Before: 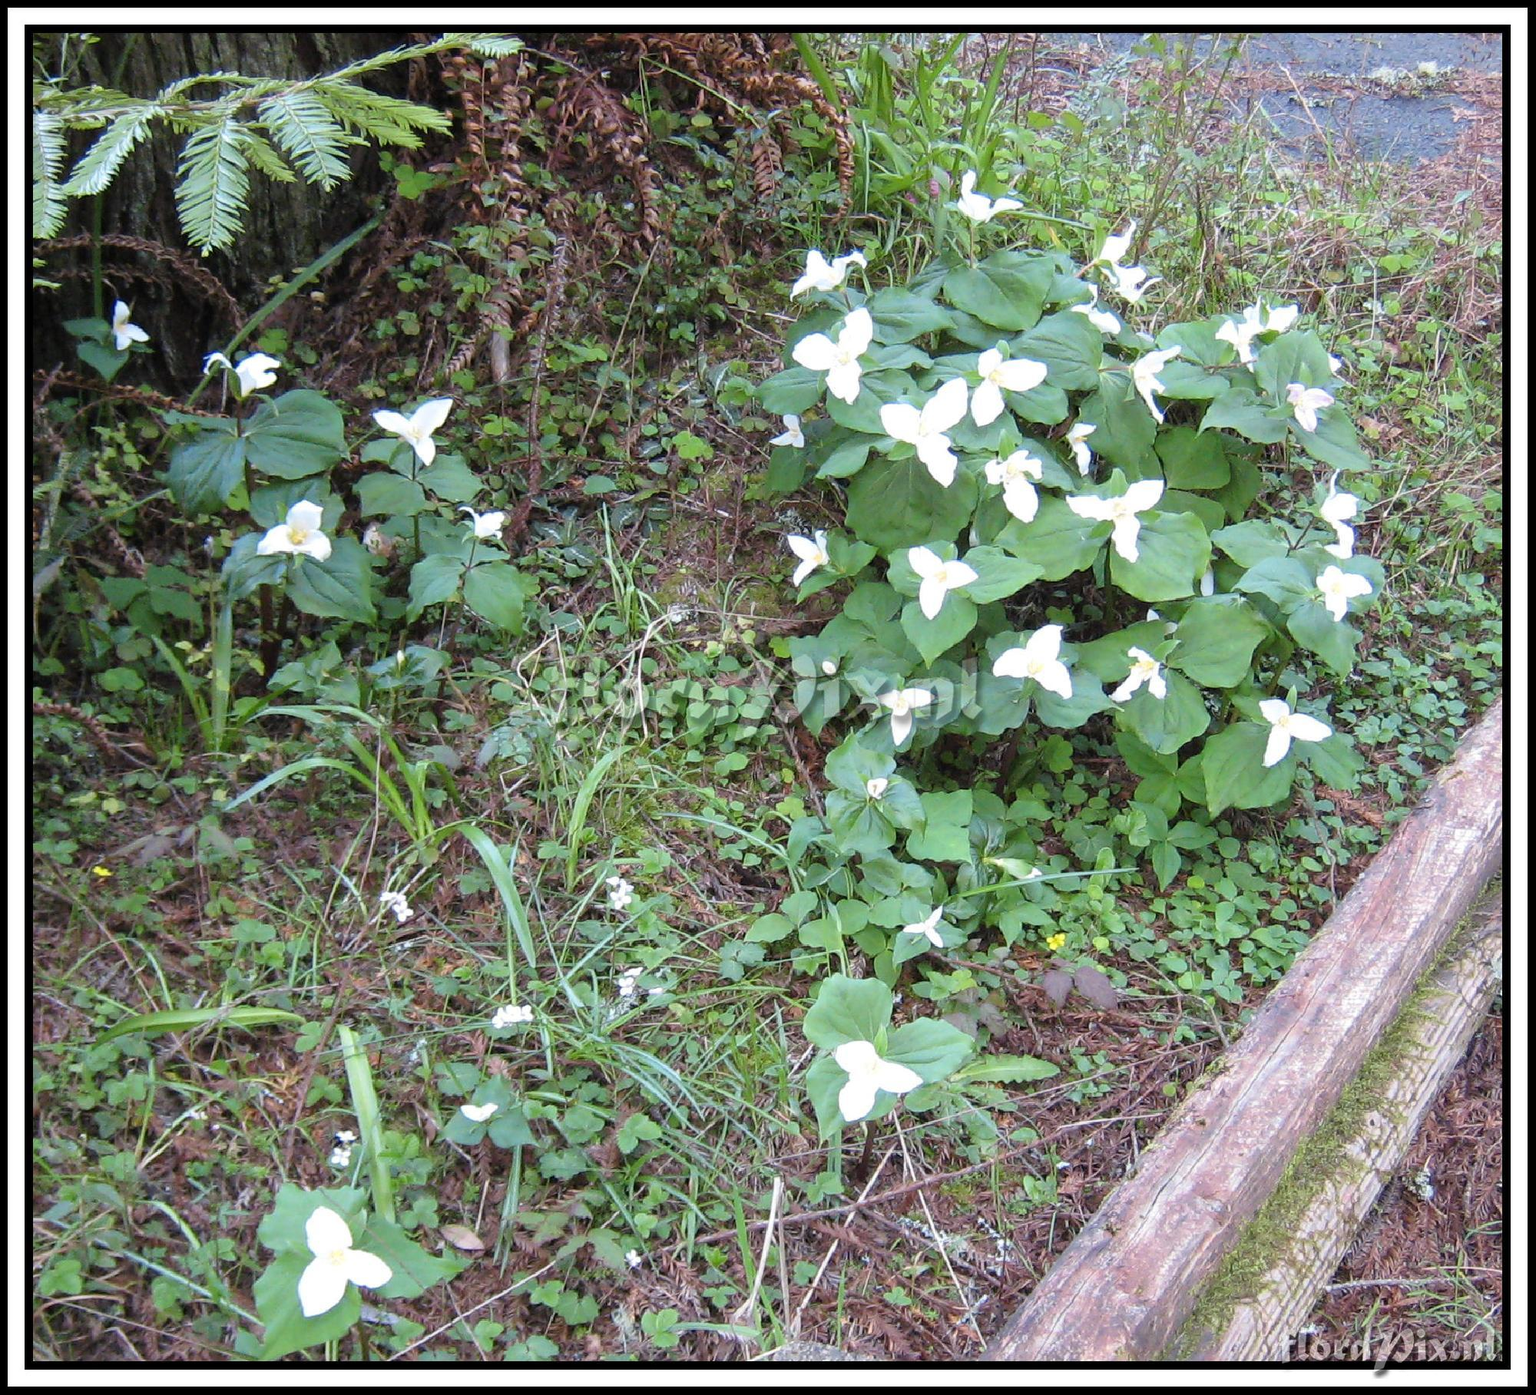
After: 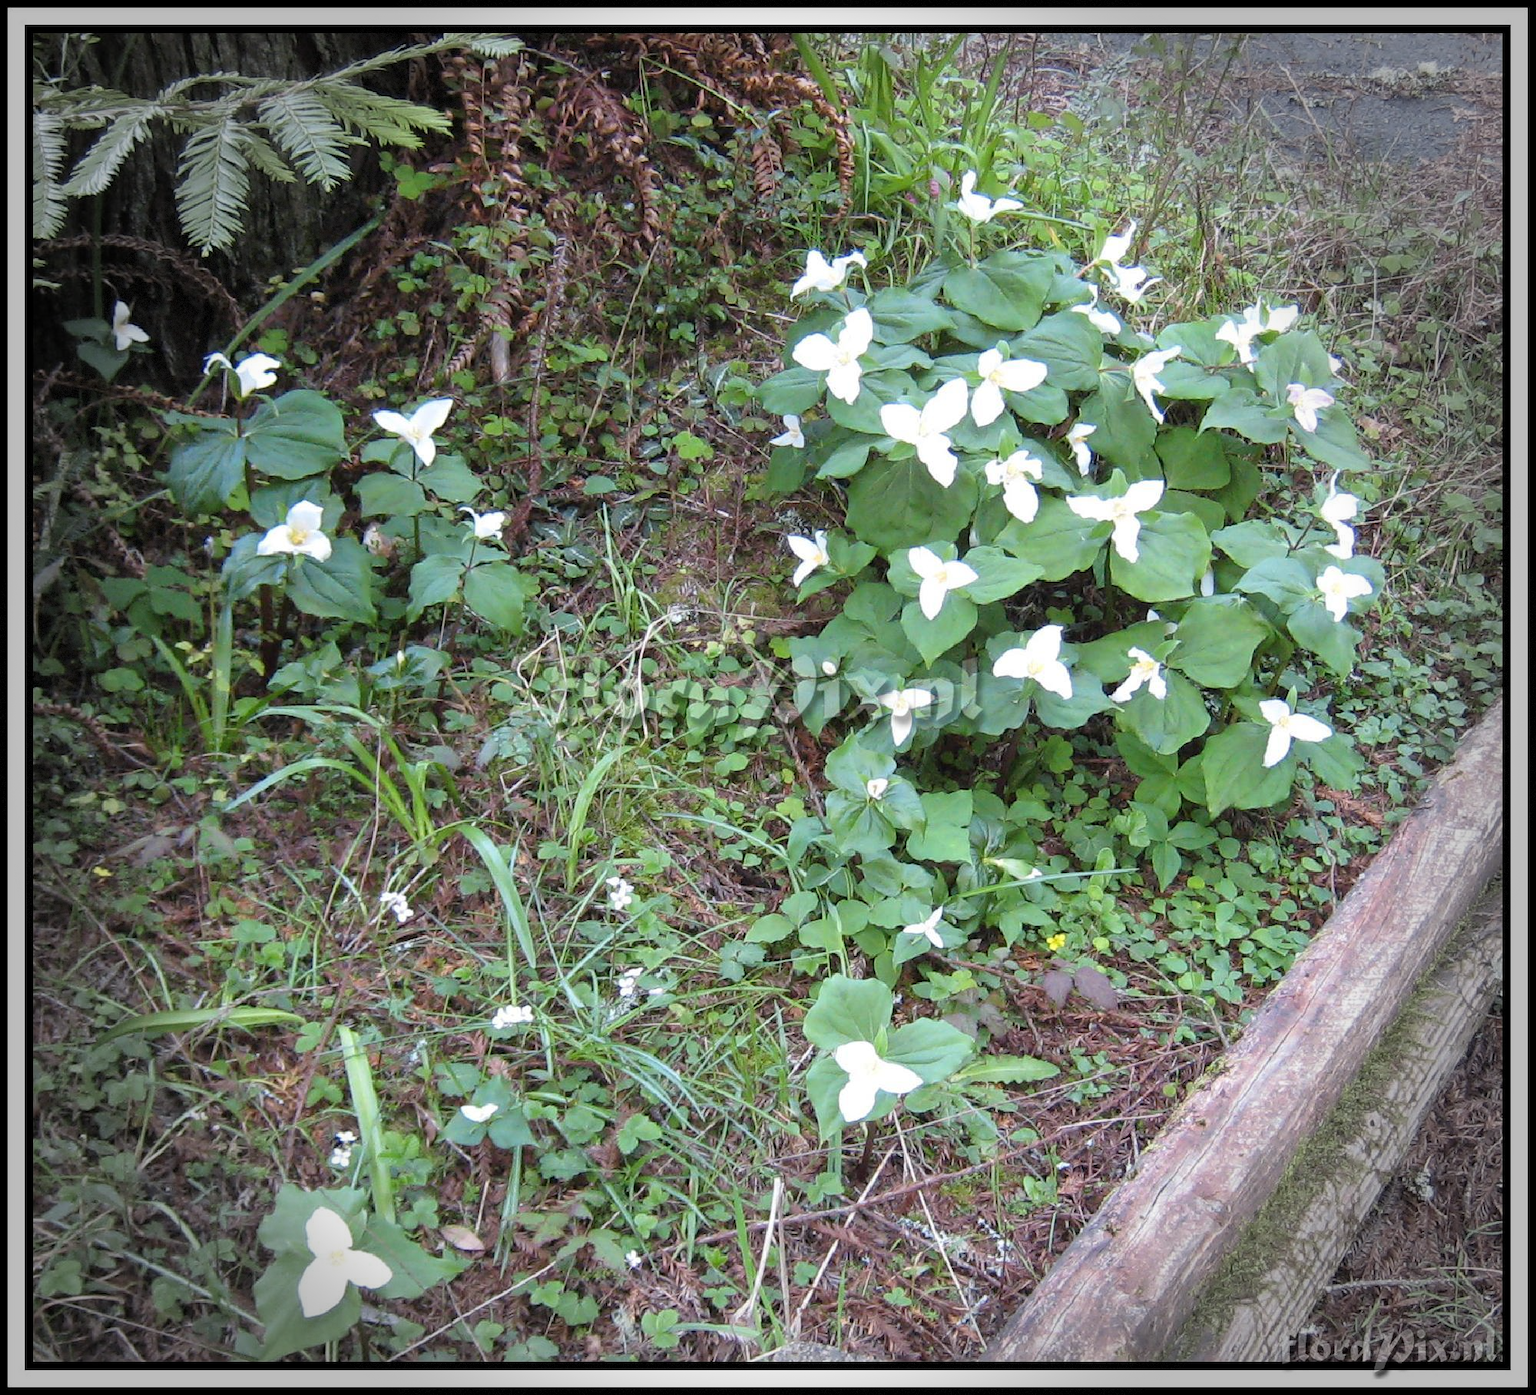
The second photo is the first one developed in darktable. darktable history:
vignetting: fall-off start 75.89%, fall-off radius 27.29%, width/height ratio 0.976, dithering 8-bit output
